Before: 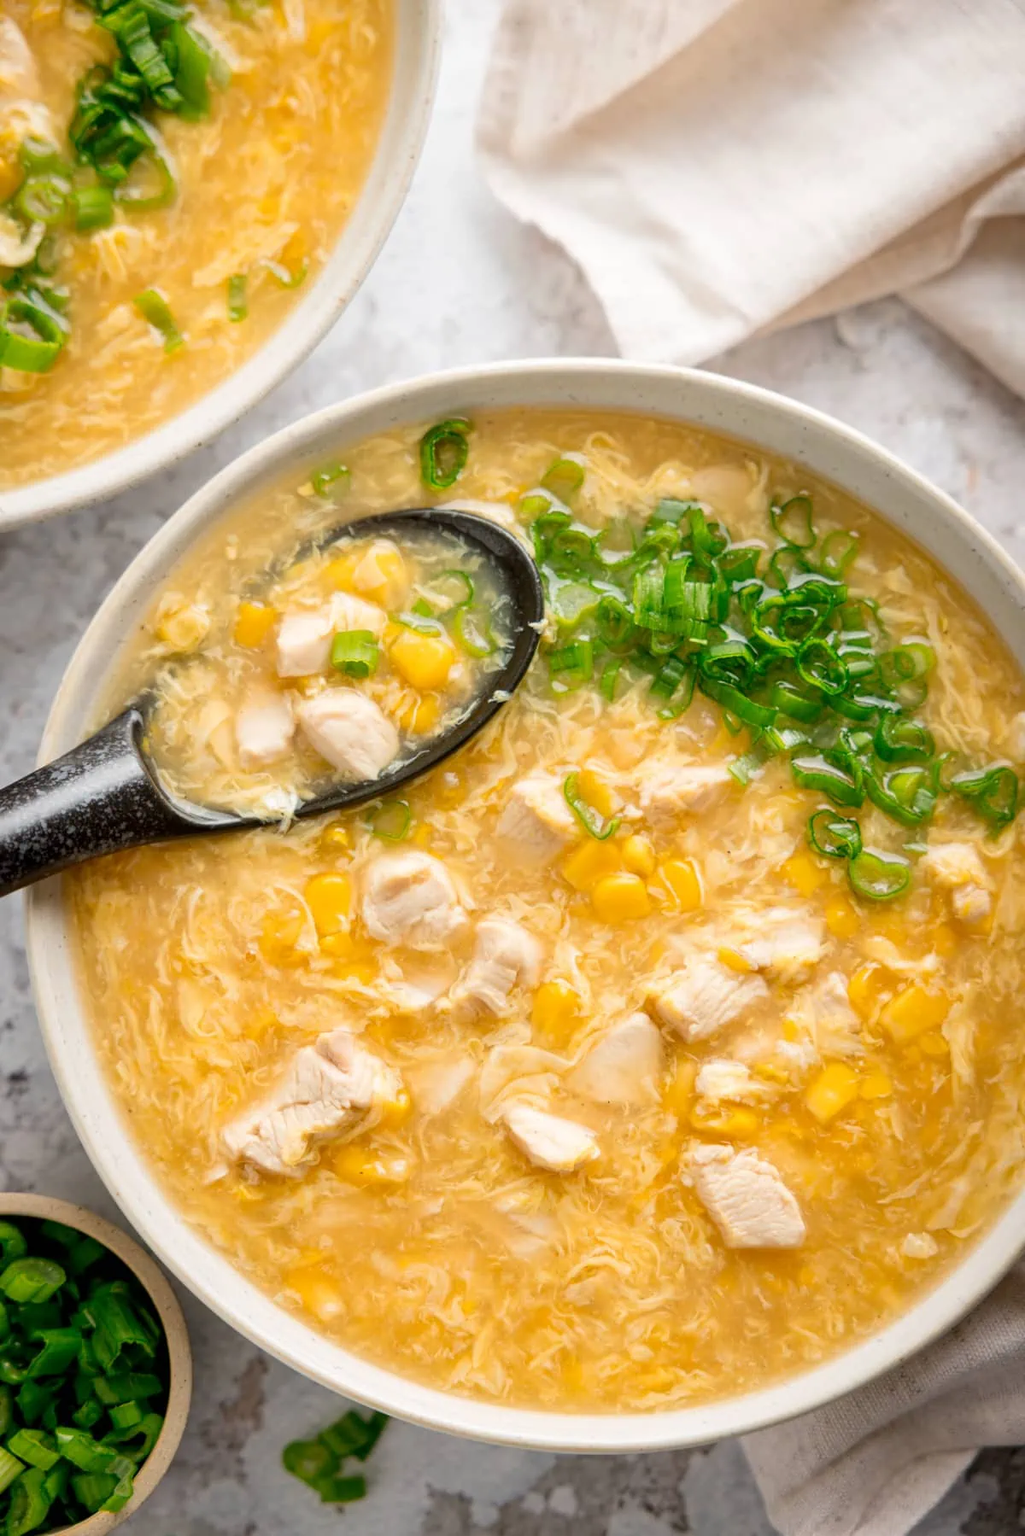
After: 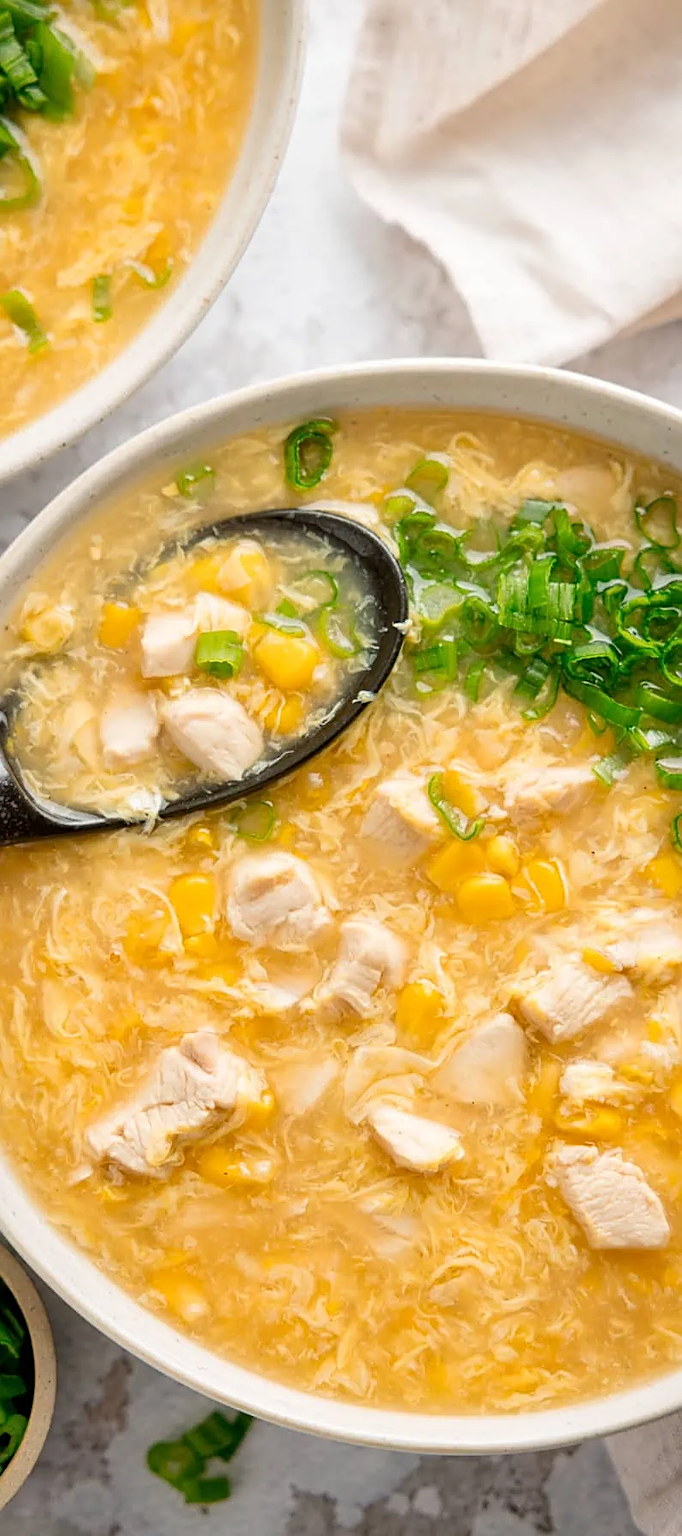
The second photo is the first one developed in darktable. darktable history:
crop and rotate: left 13.333%, right 20.049%
sharpen: on, module defaults
